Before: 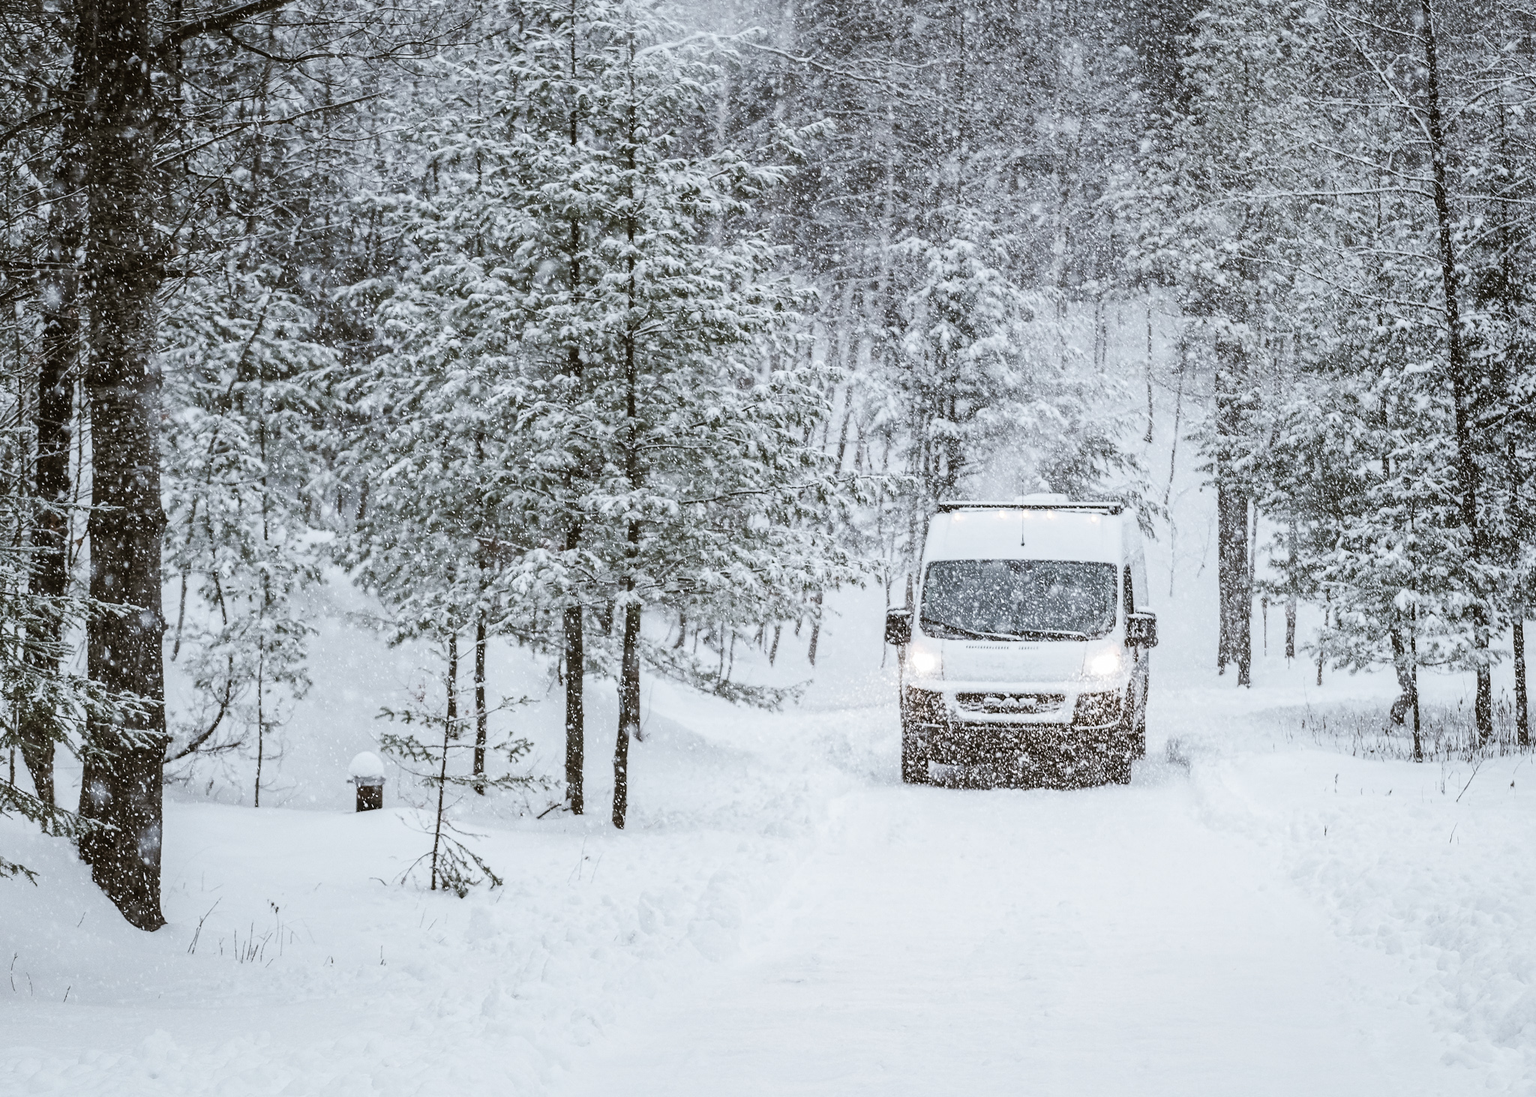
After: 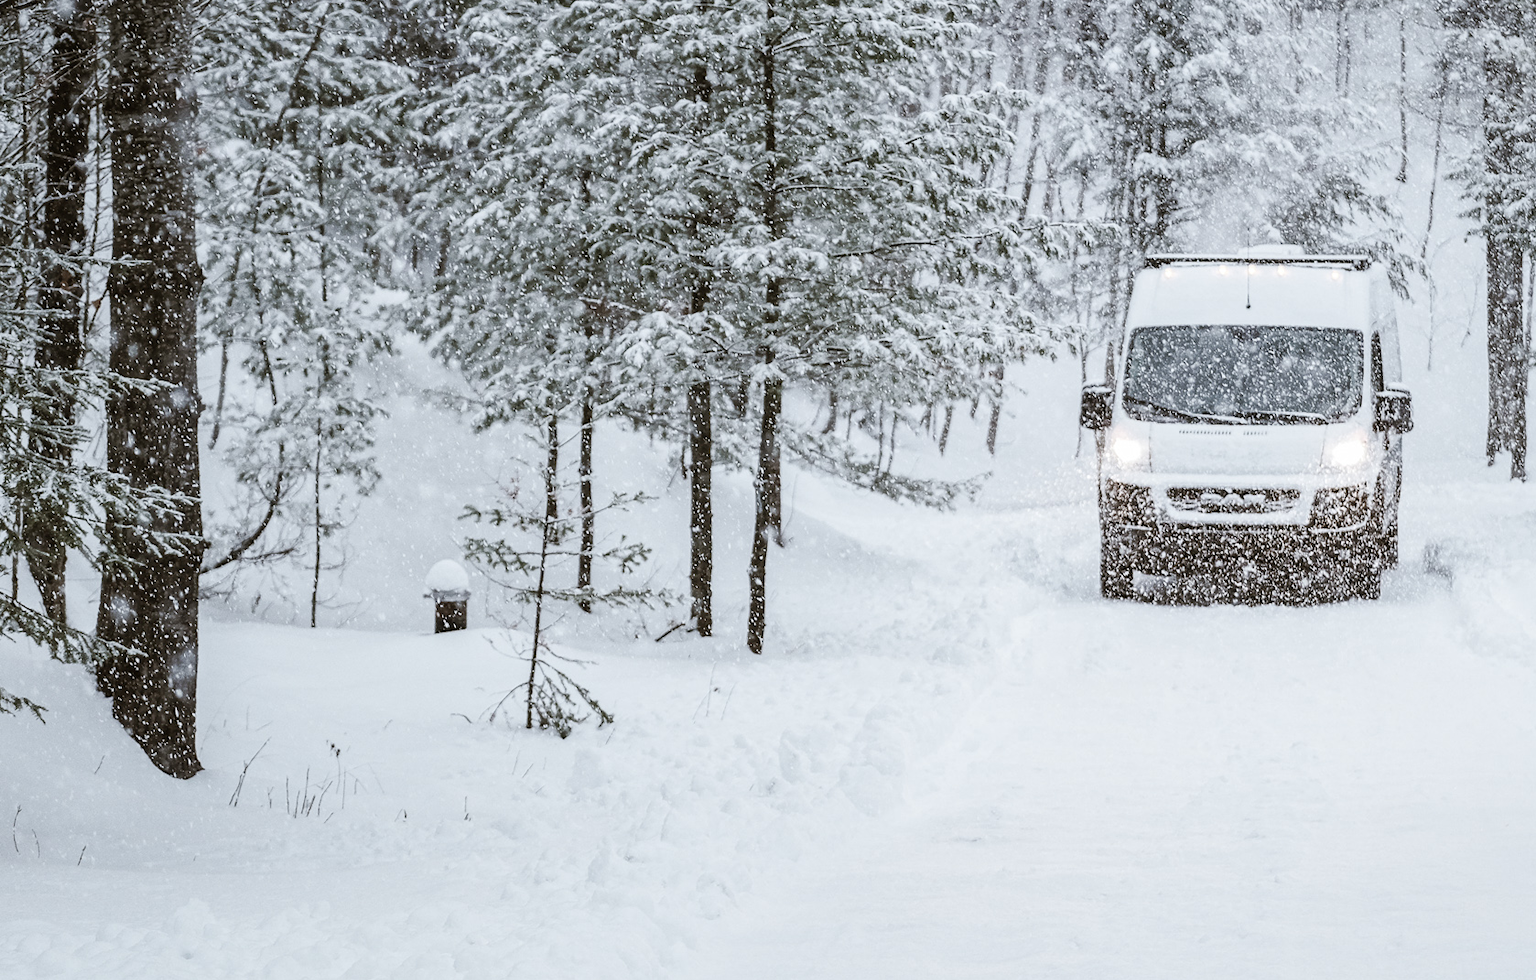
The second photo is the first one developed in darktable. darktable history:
crop: top 26.757%, right 18.041%
